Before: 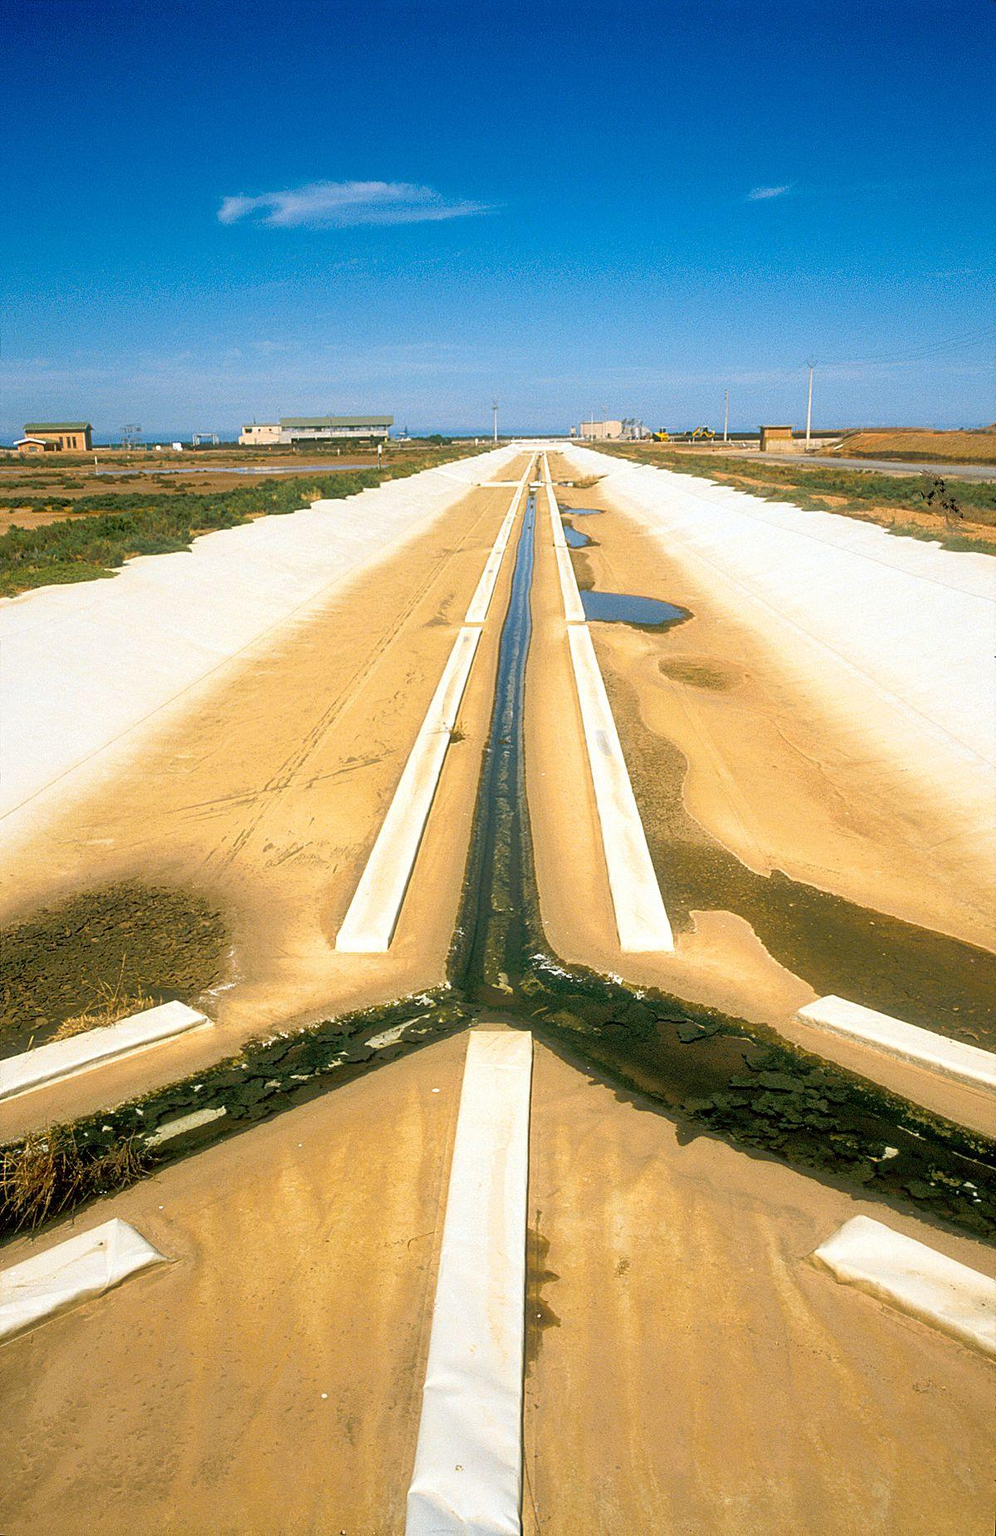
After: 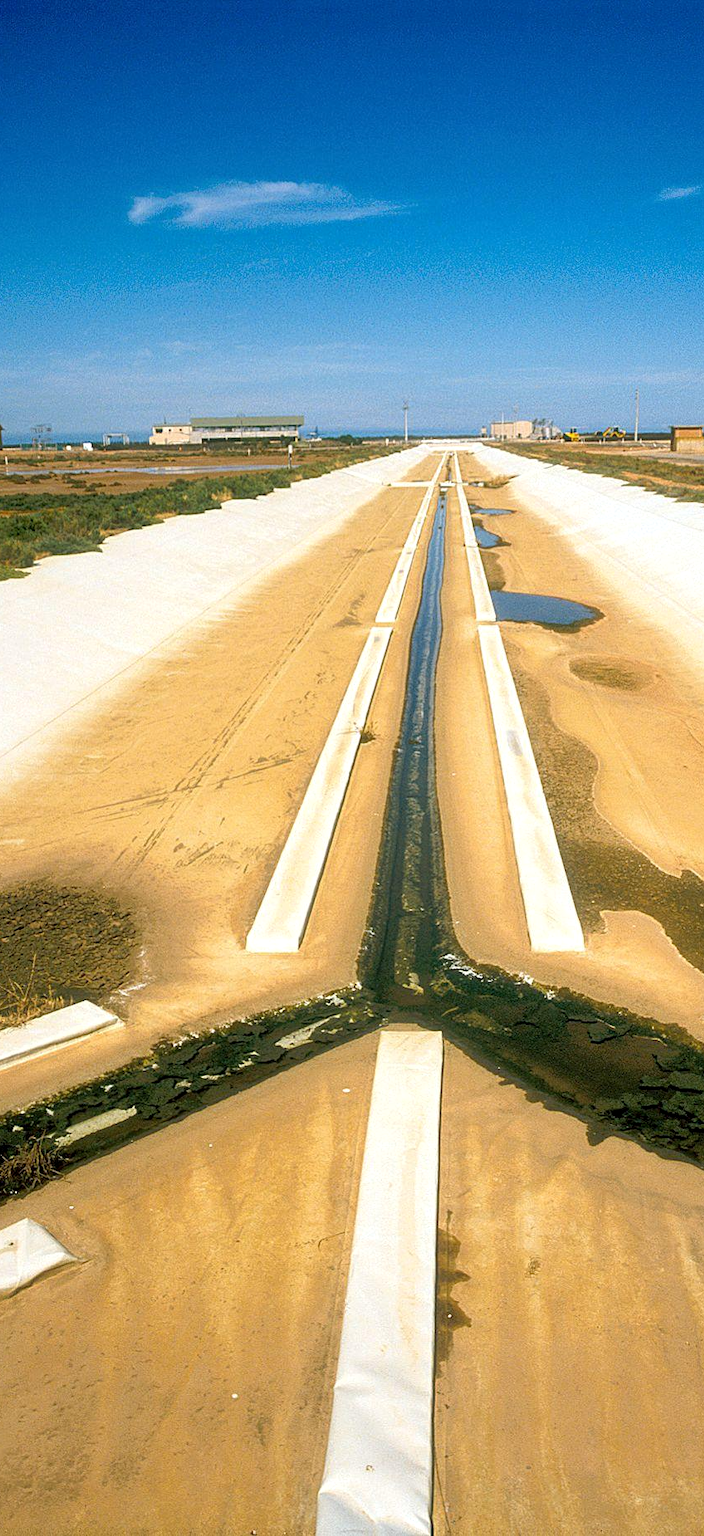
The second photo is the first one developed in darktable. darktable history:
crop and rotate: left 9.061%, right 20.142%
local contrast: highlights 100%, shadows 100%, detail 120%, midtone range 0.2
